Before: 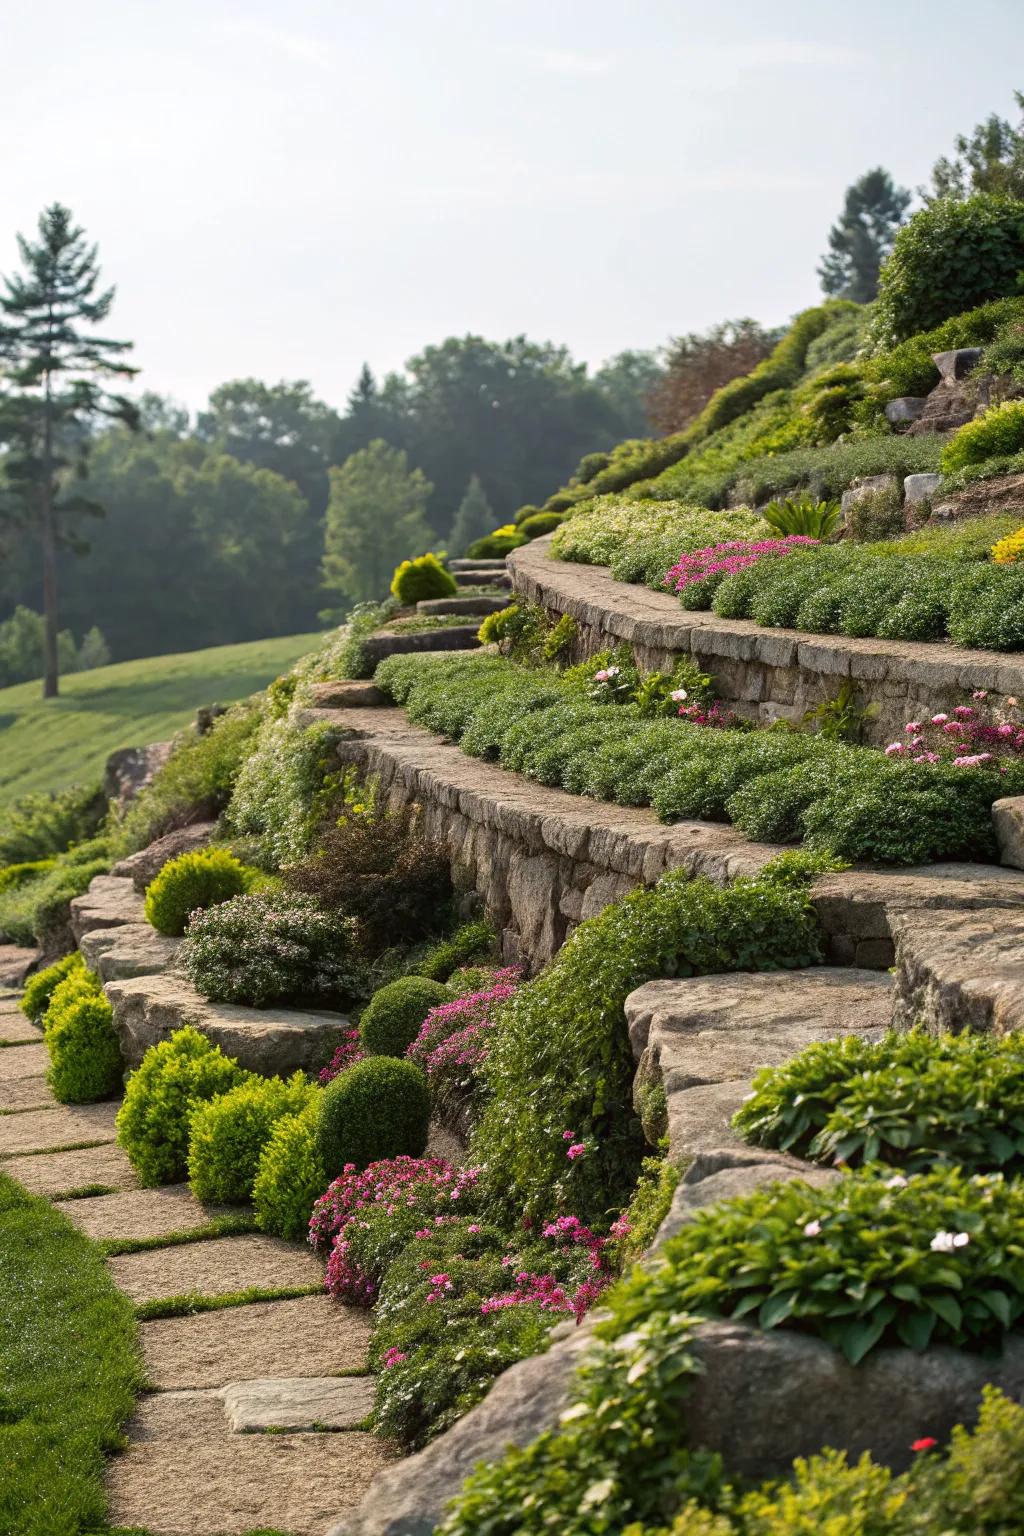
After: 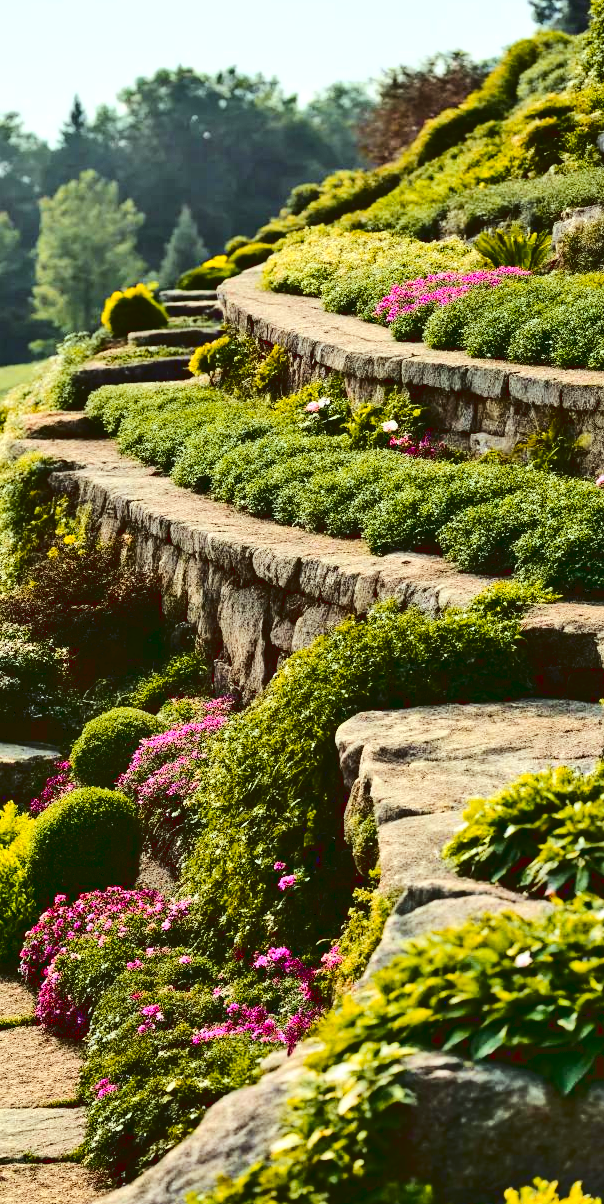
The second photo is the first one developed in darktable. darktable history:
contrast brightness saturation: contrast 0.307, brightness -0.077, saturation 0.175
tone curve: curves: ch0 [(0, 0) (0.003, 0.064) (0.011, 0.065) (0.025, 0.061) (0.044, 0.068) (0.069, 0.083) (0.1, 0.102) (0.136, 0.126) (0.177, 0.172) (0.224, 0.225) (0.277, 0.306) (0.335, 0.397) (0.399, 0.483) (0.468, 0.56) (0.543, 0.634) (0.623, 0.708) (0.709, 0.77) (0.801, 0.832) (0.898, 0.899) (1, 1)], color space Lab, linked channels, preserve colors none
crop and rotate: left 28.252%, top 17.547%, right 12.715%, bottom 4.012%
shadows and highlights: shadows 74.44, highlights -61.08, soften with gaussian
color zones: curves: ch1 [(0.239, 0.552) (0.75, 0.5)]; ch2 [(0.25, 0.462) (0.749, 0.457)]
exposure: exposure 0.353 EV, compensate highlight preservation false
color correction: highlights a* -6.79, highlights b* 0.548
